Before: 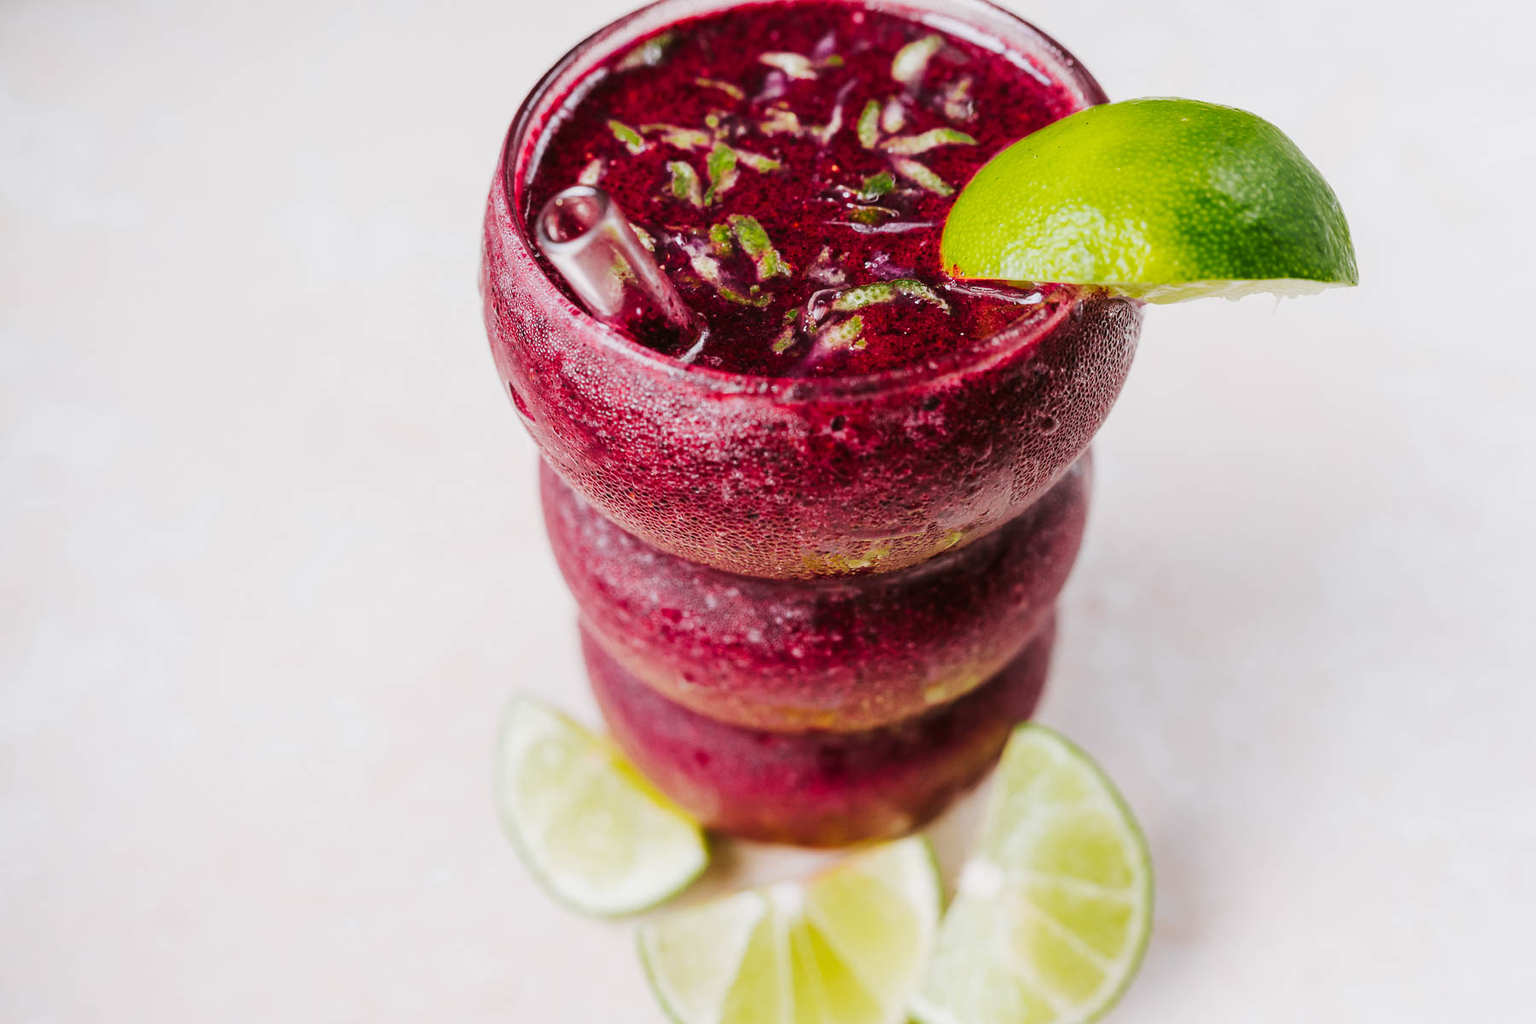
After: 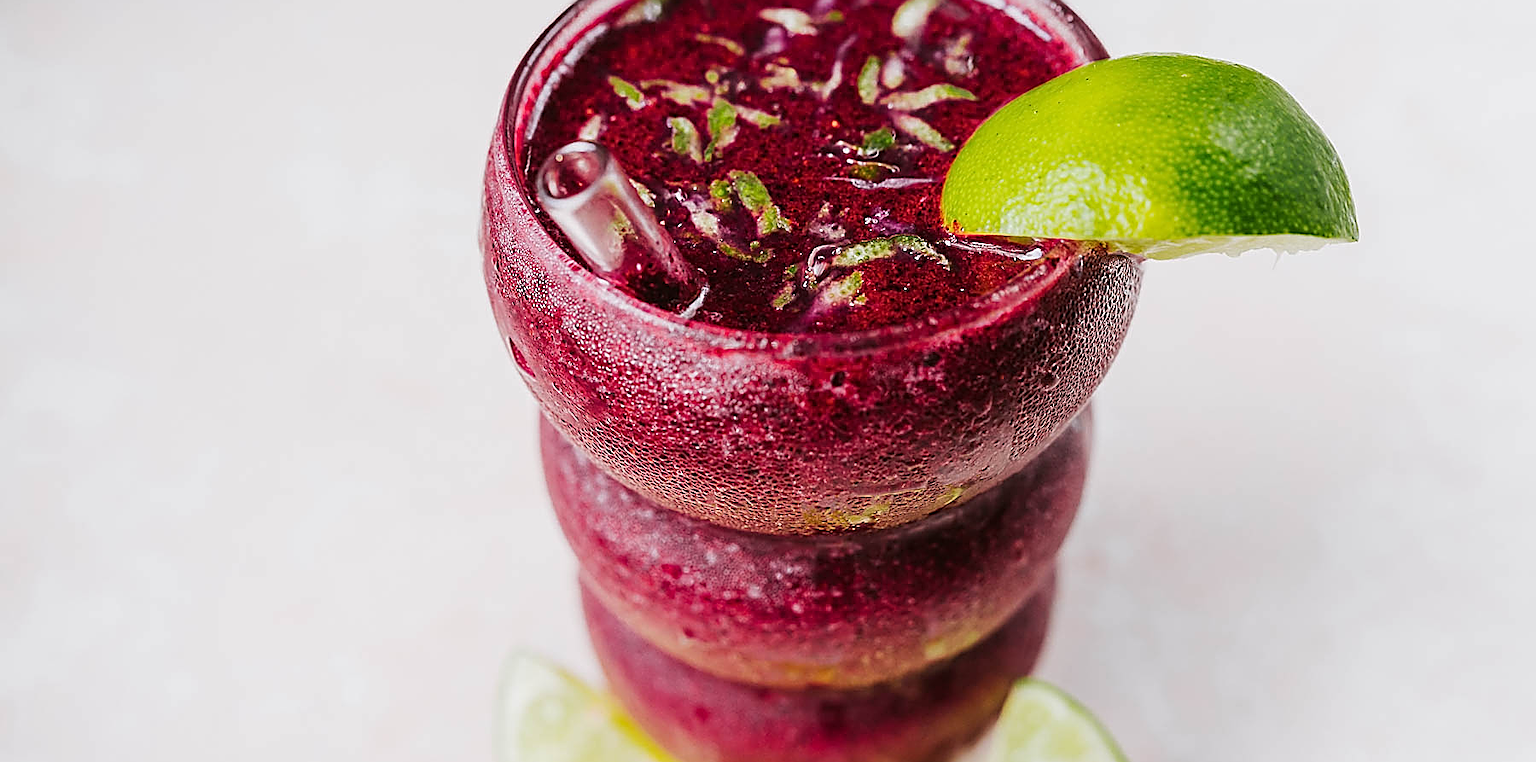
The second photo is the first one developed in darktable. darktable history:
sharpen: radius 1.637, amount 1.3
crop: top 4.344%, bottom 21.193%
